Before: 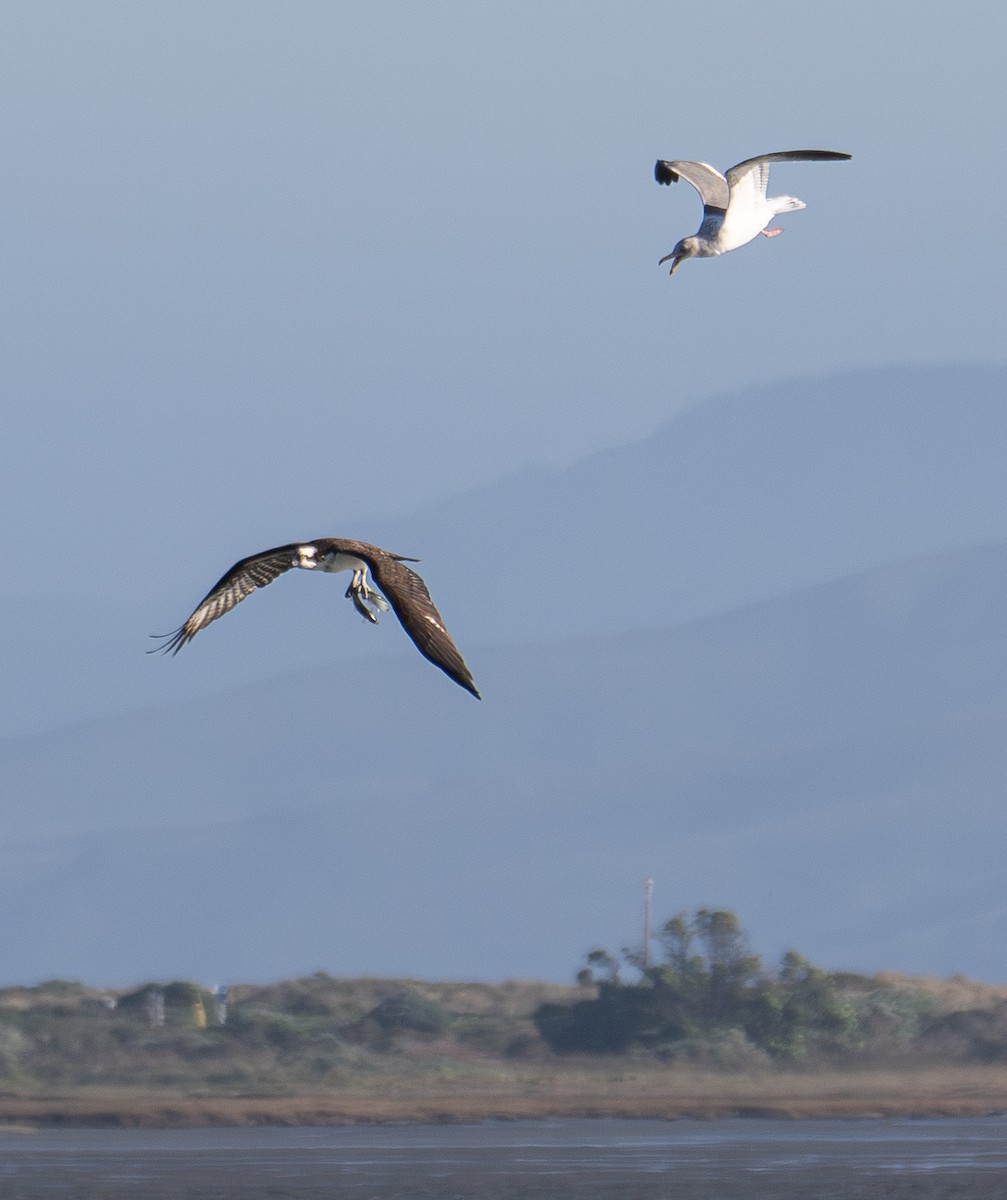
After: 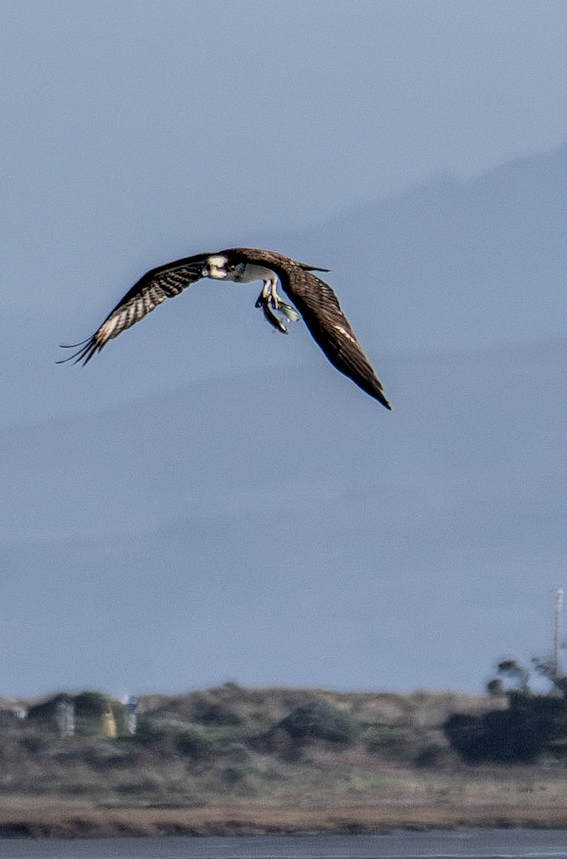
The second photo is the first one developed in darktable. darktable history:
crop: left 8.945%, top 24.224%, right 34.729%, bottom 4.135%
local contrast: highlights 78%, shadows 56%, detail 174%, midtone range 0.426
filmic rgb: black relative exposure -7.75 EV, white relative exposure 4.45 EV, target black luminance 0%, hardness 3.75, latitude 50.65%, contrast 1.075, highlights saturation mix 9.28%, shadows ↔ highlights balance -0.252%, color science v6 (2022)
